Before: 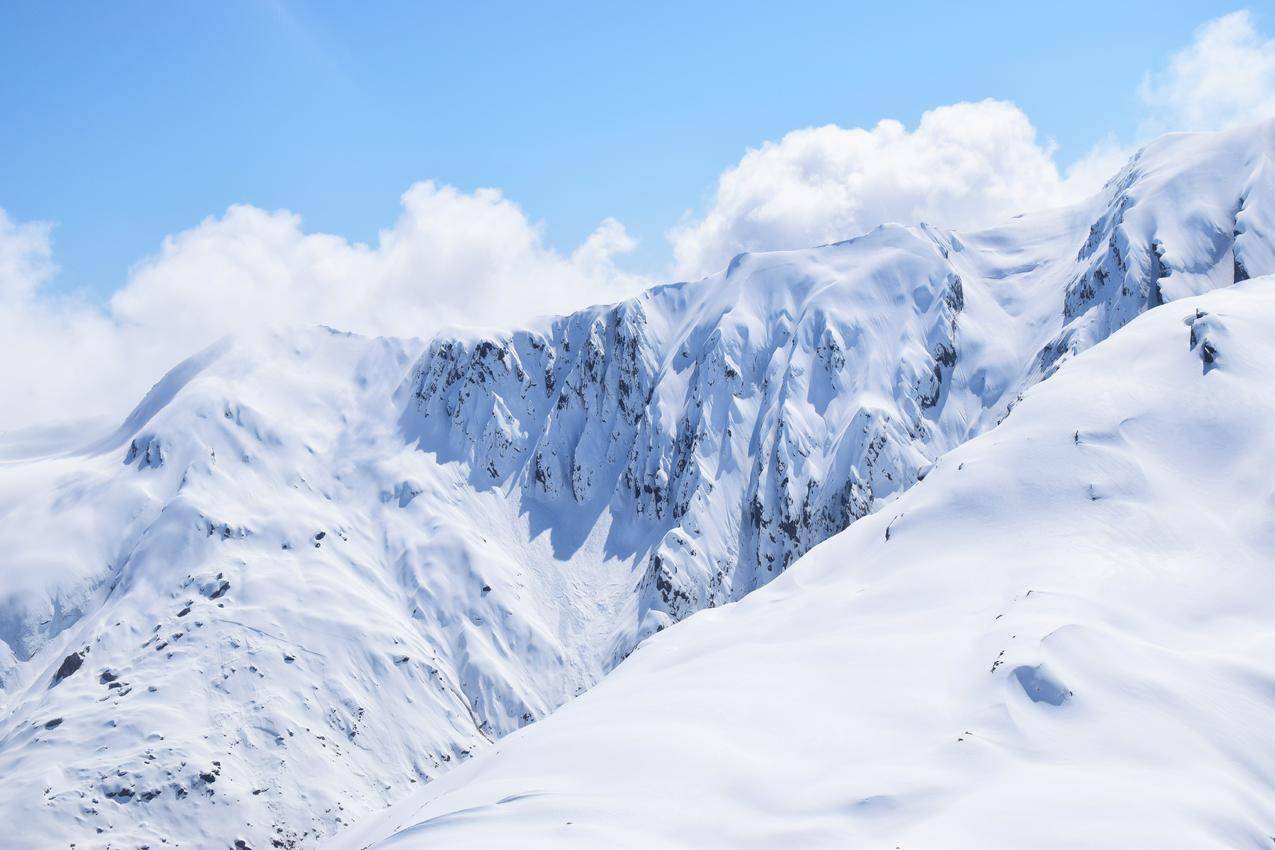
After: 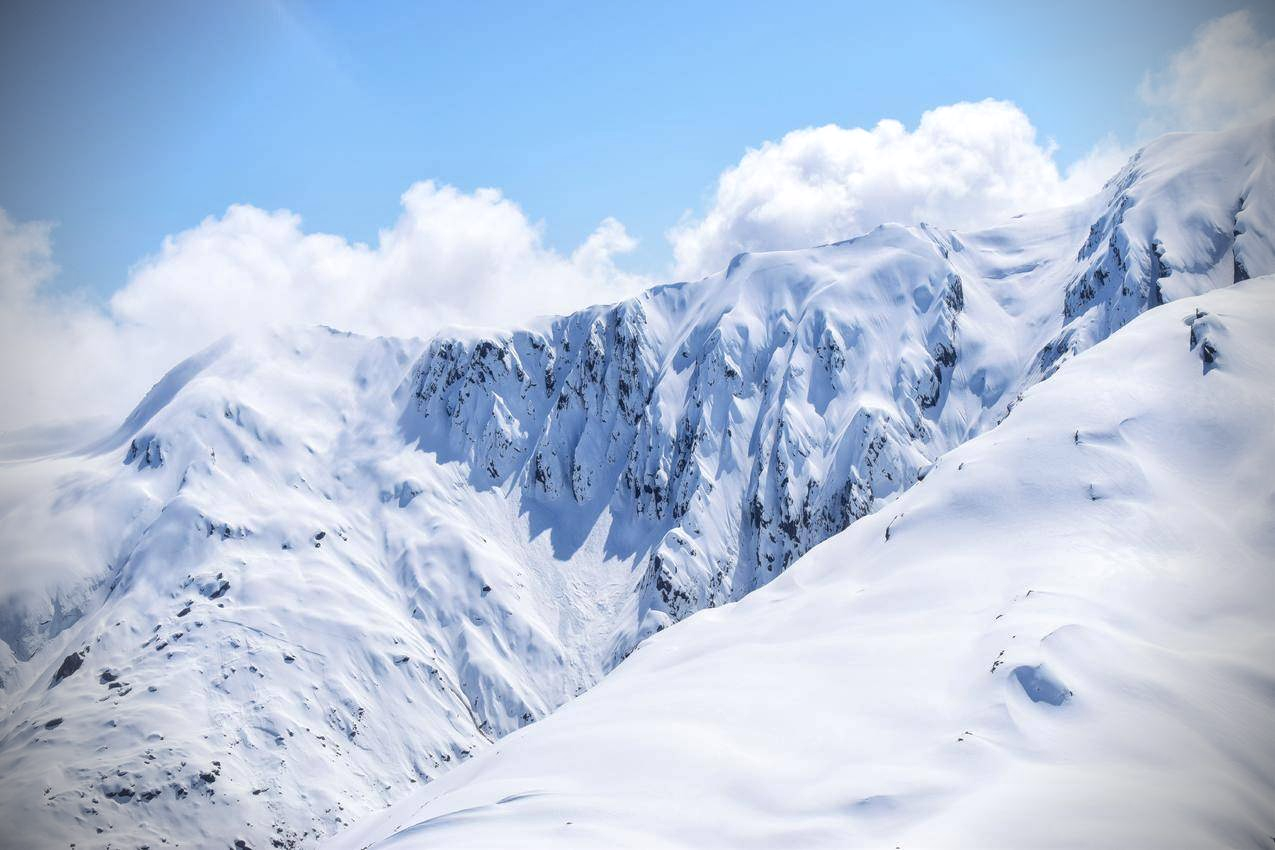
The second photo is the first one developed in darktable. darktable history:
local contrast: on, module defaults
vignetting: fall-off radius 46.24%, brightness -0.852
